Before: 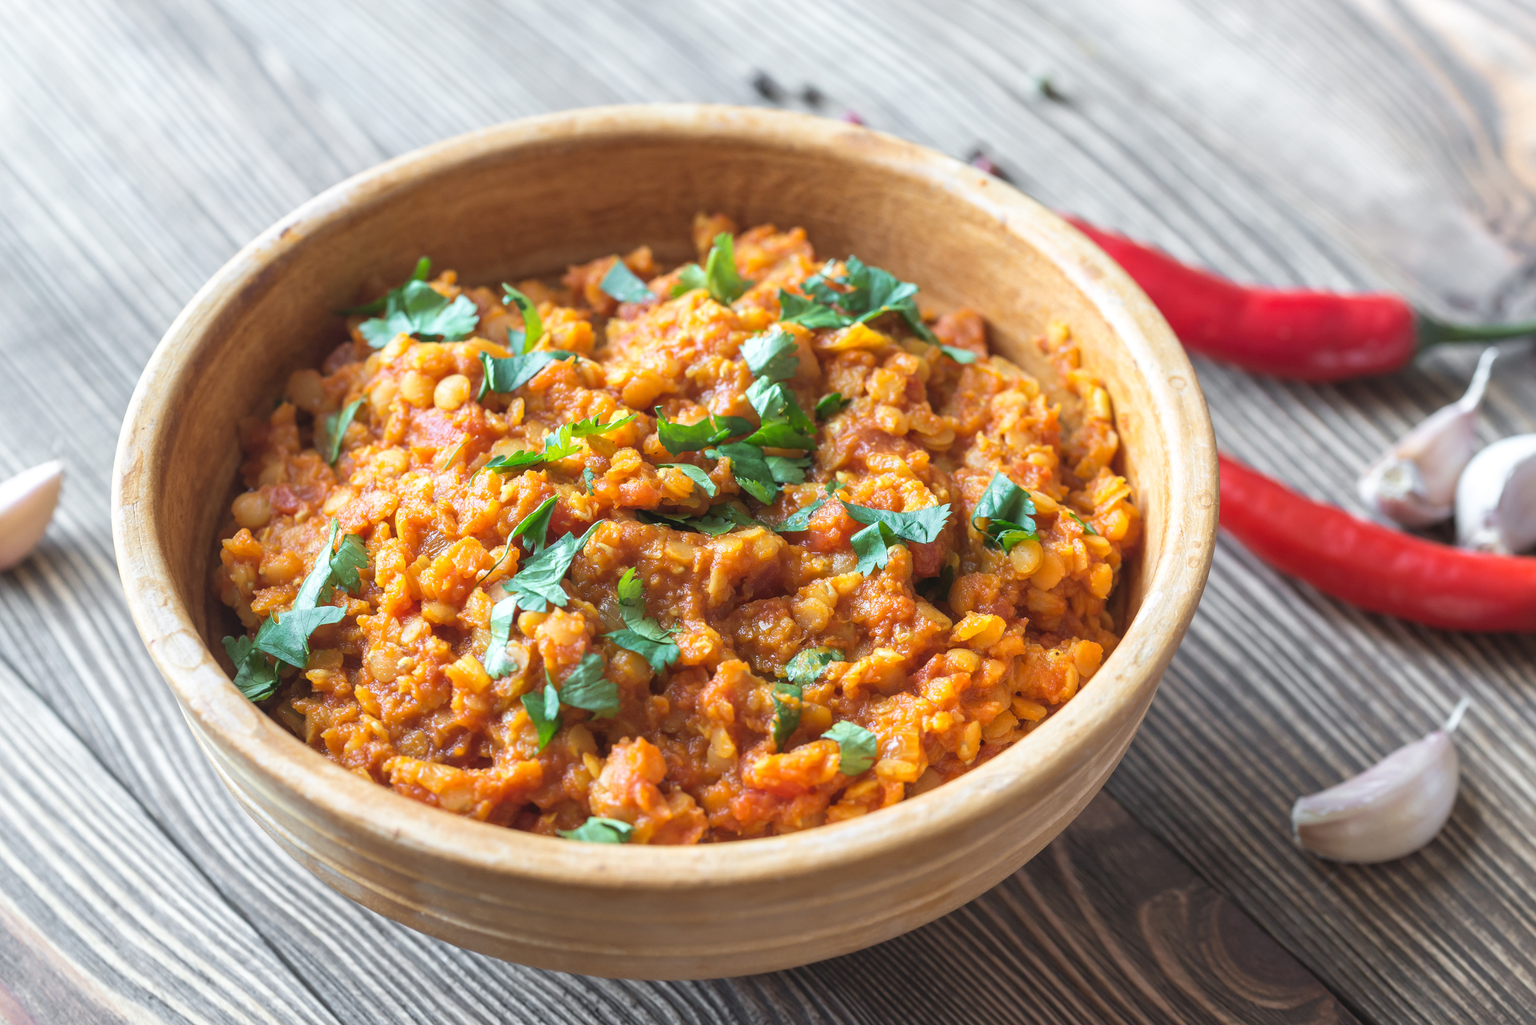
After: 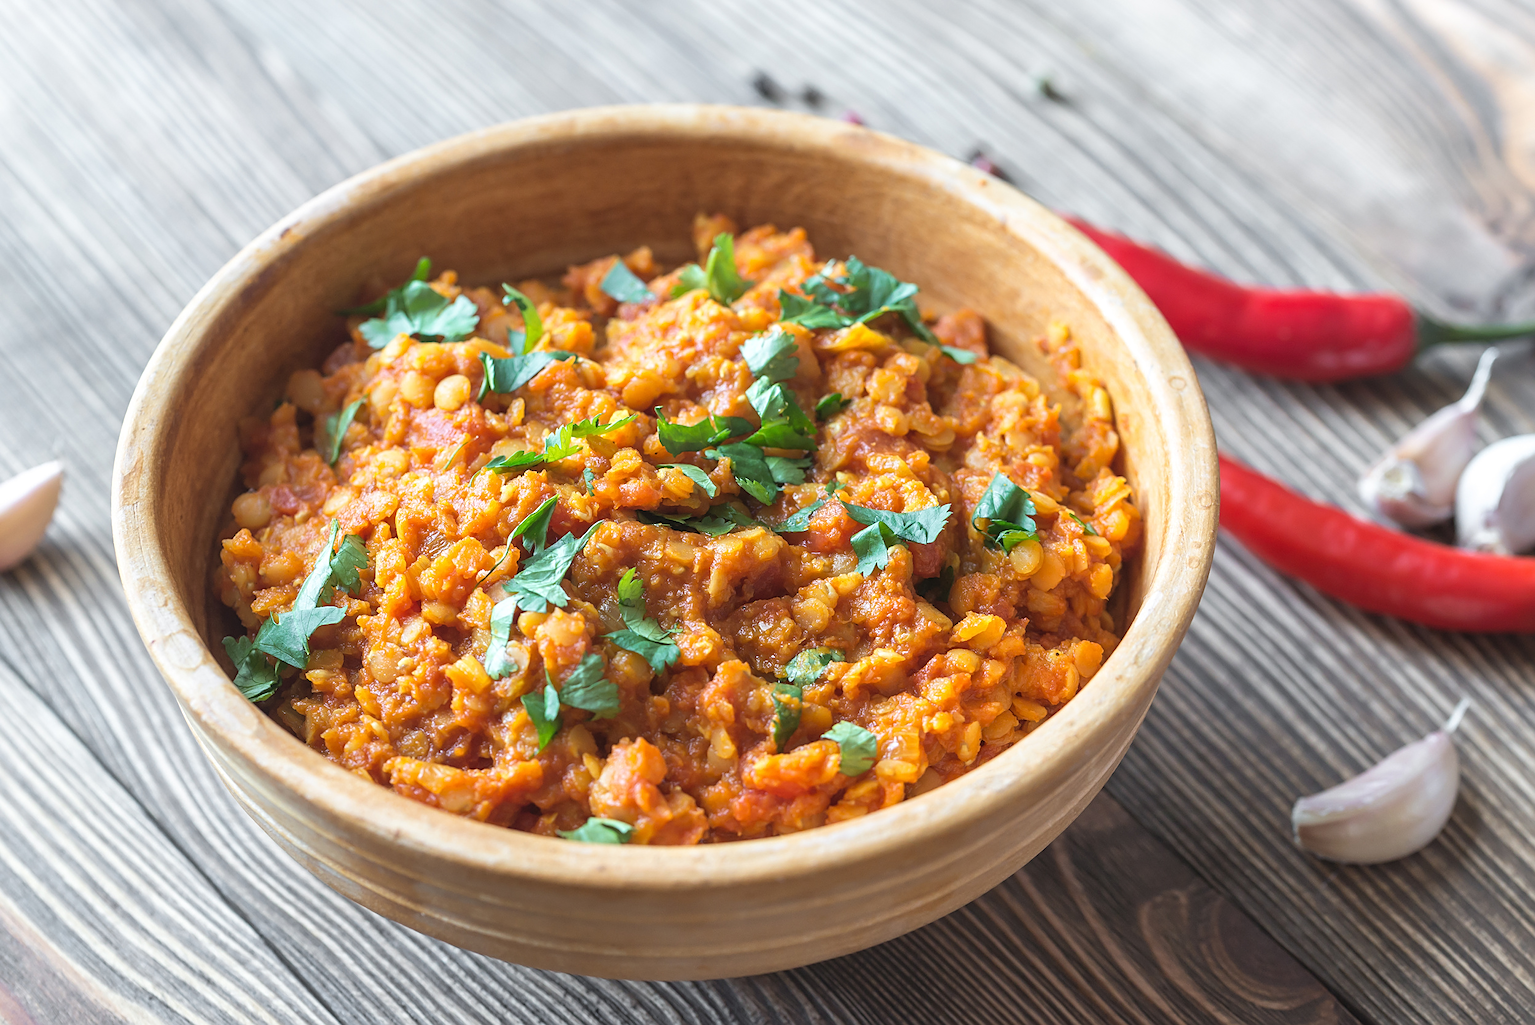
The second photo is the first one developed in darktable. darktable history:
color balance: on, module defaults
sharpen: on, module defaults
